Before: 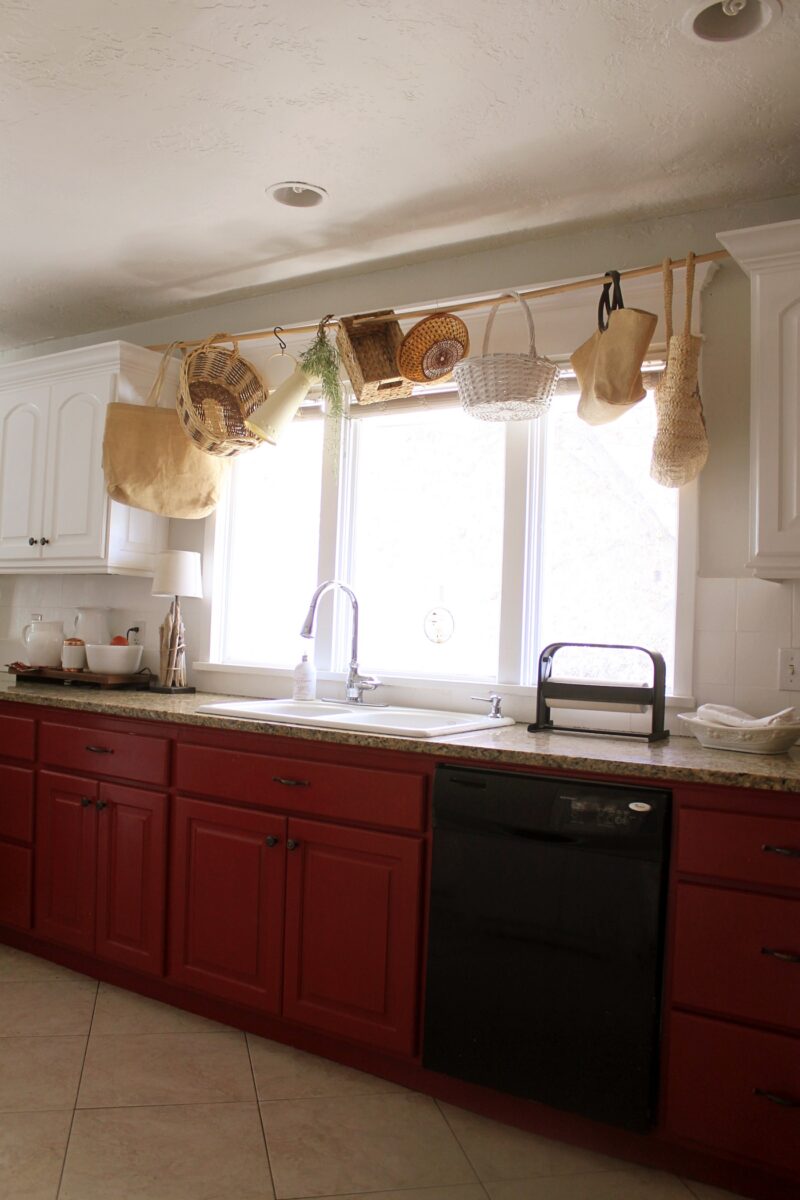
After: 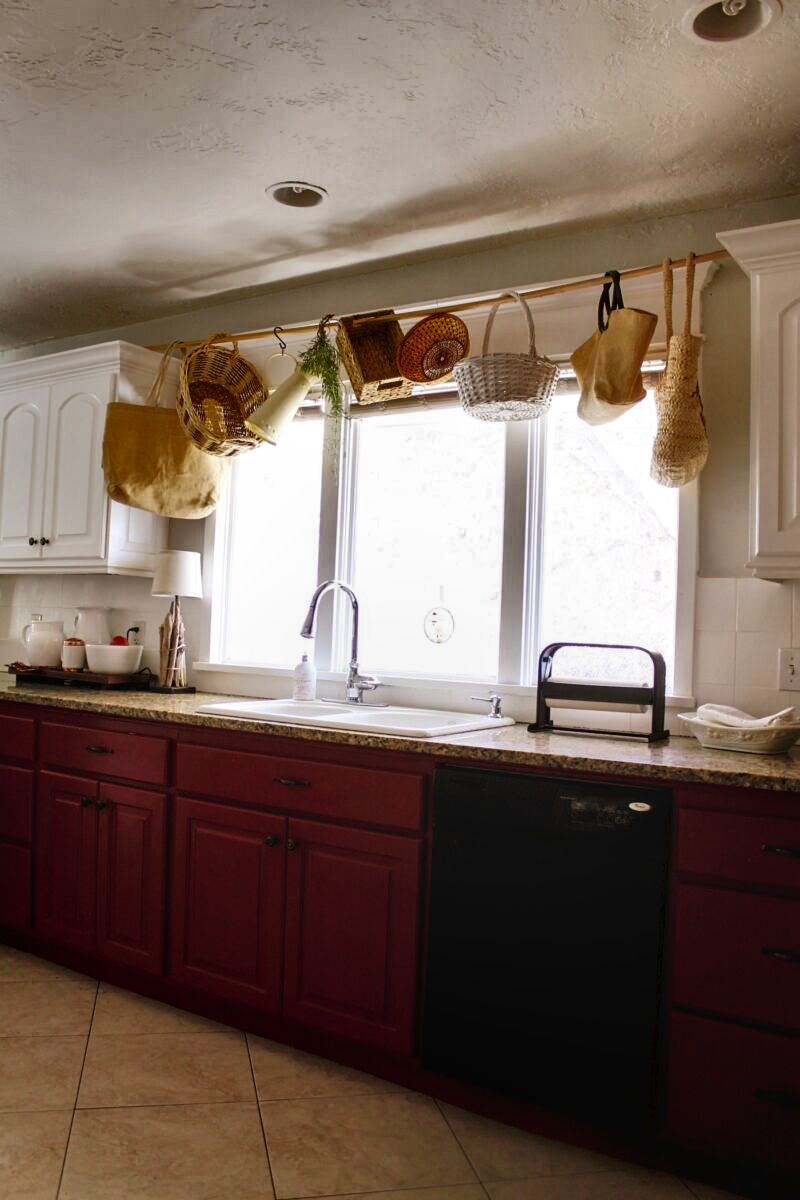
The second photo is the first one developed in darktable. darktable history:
shadows and highlights: shadows 20.91, highlights -82.73, soften with gaussian
tone curve: curves: ch0 [(0, 0) (0.003, 0.02) (0.011, 0.021) (0.025, 0.022) (0.044, 0.023) (0.069, 0.026) (0.1, 0.04) (0.136, 0.06) (0.177, 0.092) (0.224, 0.127) (0.277, 0.176) (0.335, 0.258) (0.399, 0.349) (0.468, 0.444) (0.543, 0.546) (0.623, 0.649) (0.709, 0.754) (0.801, 0.842) (0.898, 0.922) (1, 1)], preserve colors none
local contrast: on, module defaults
